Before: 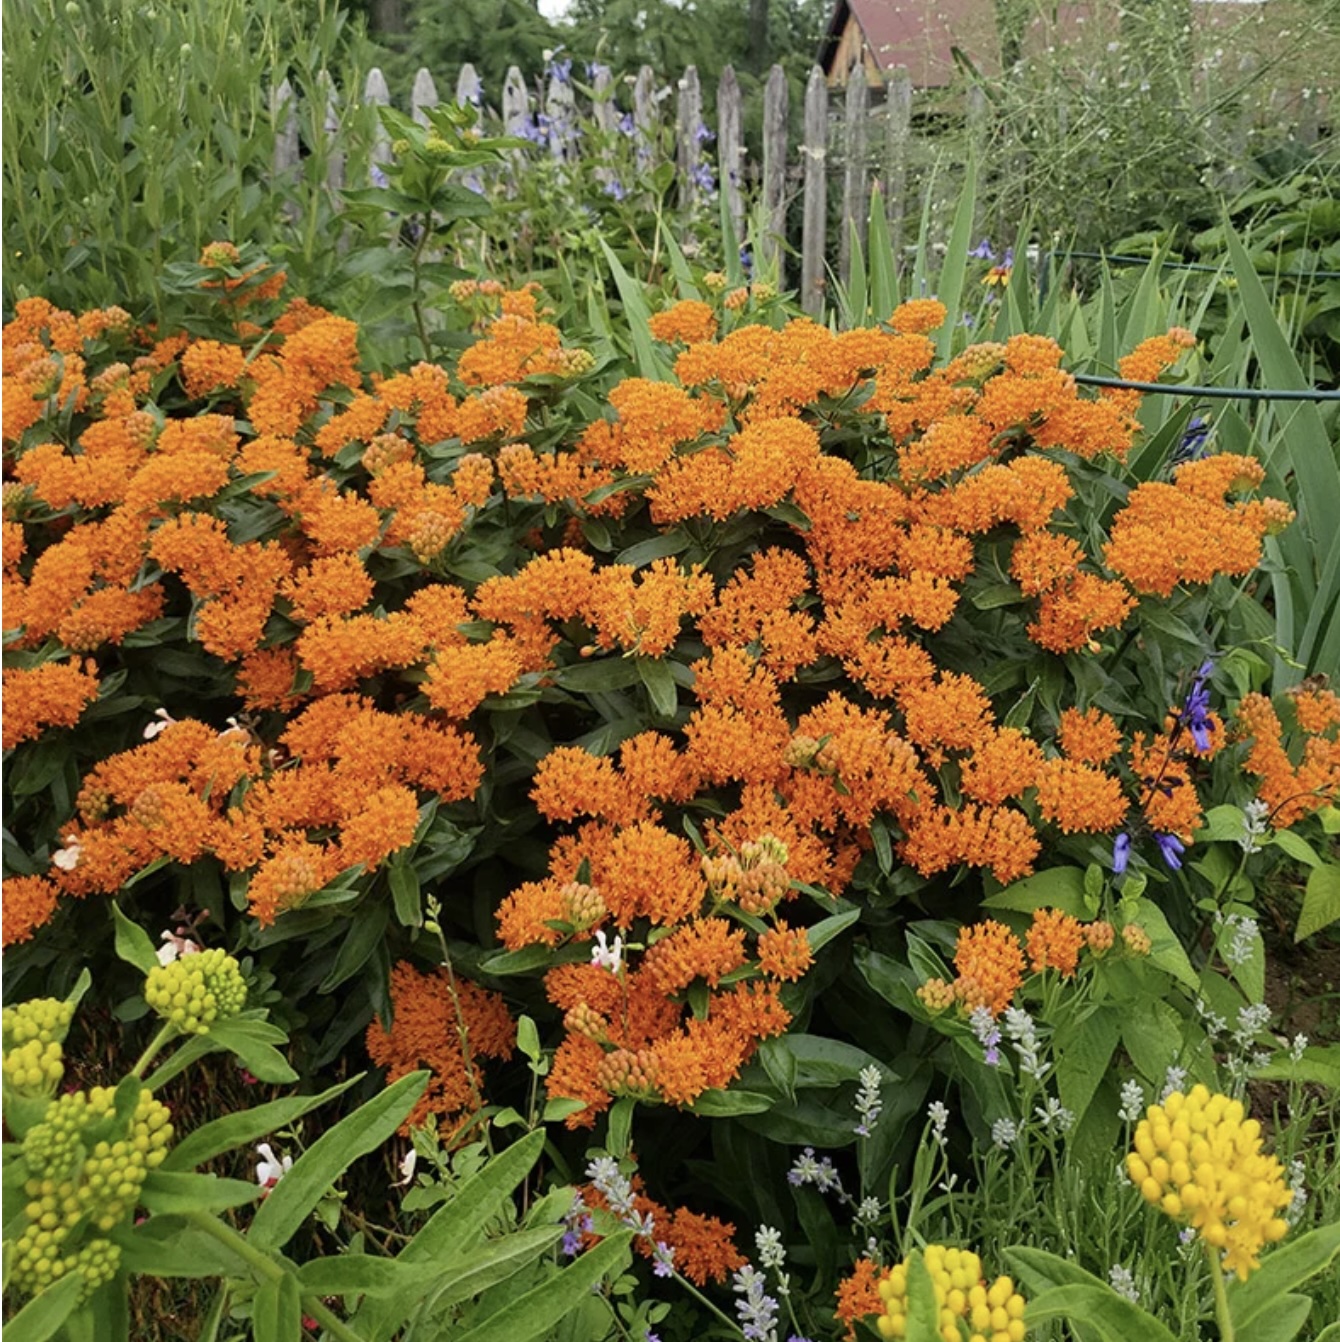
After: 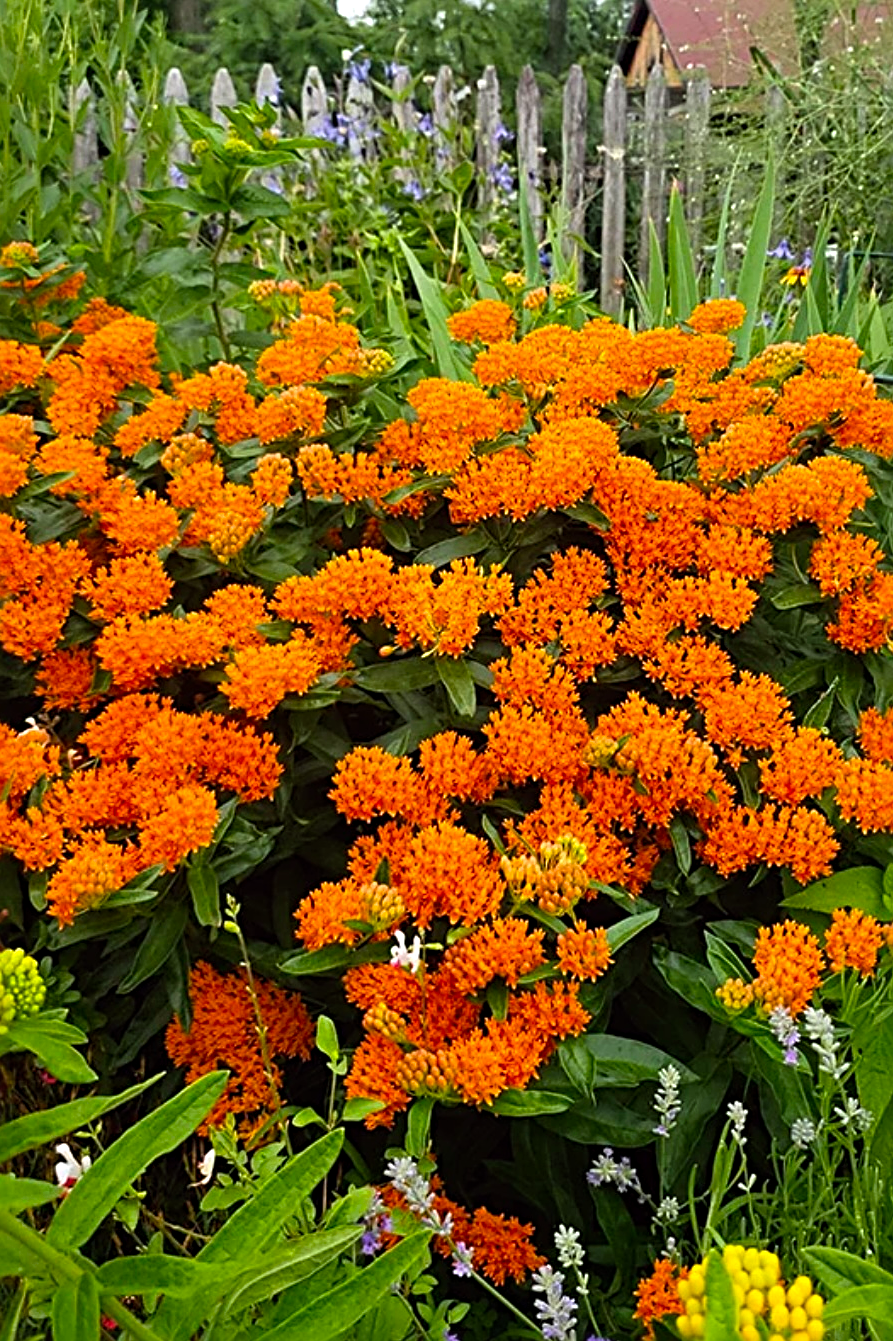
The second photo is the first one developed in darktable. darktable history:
sharpen: radius 4
crop and rotate: left 15.055%, right 18.278%
color balance: lift [1, 1.001, 0.999, 1.001], gamma [1, 1.004, 1.007, 0.993], gain [1, 0.991, 0.987, 1.013], contrast 10%, output saturation 120%
